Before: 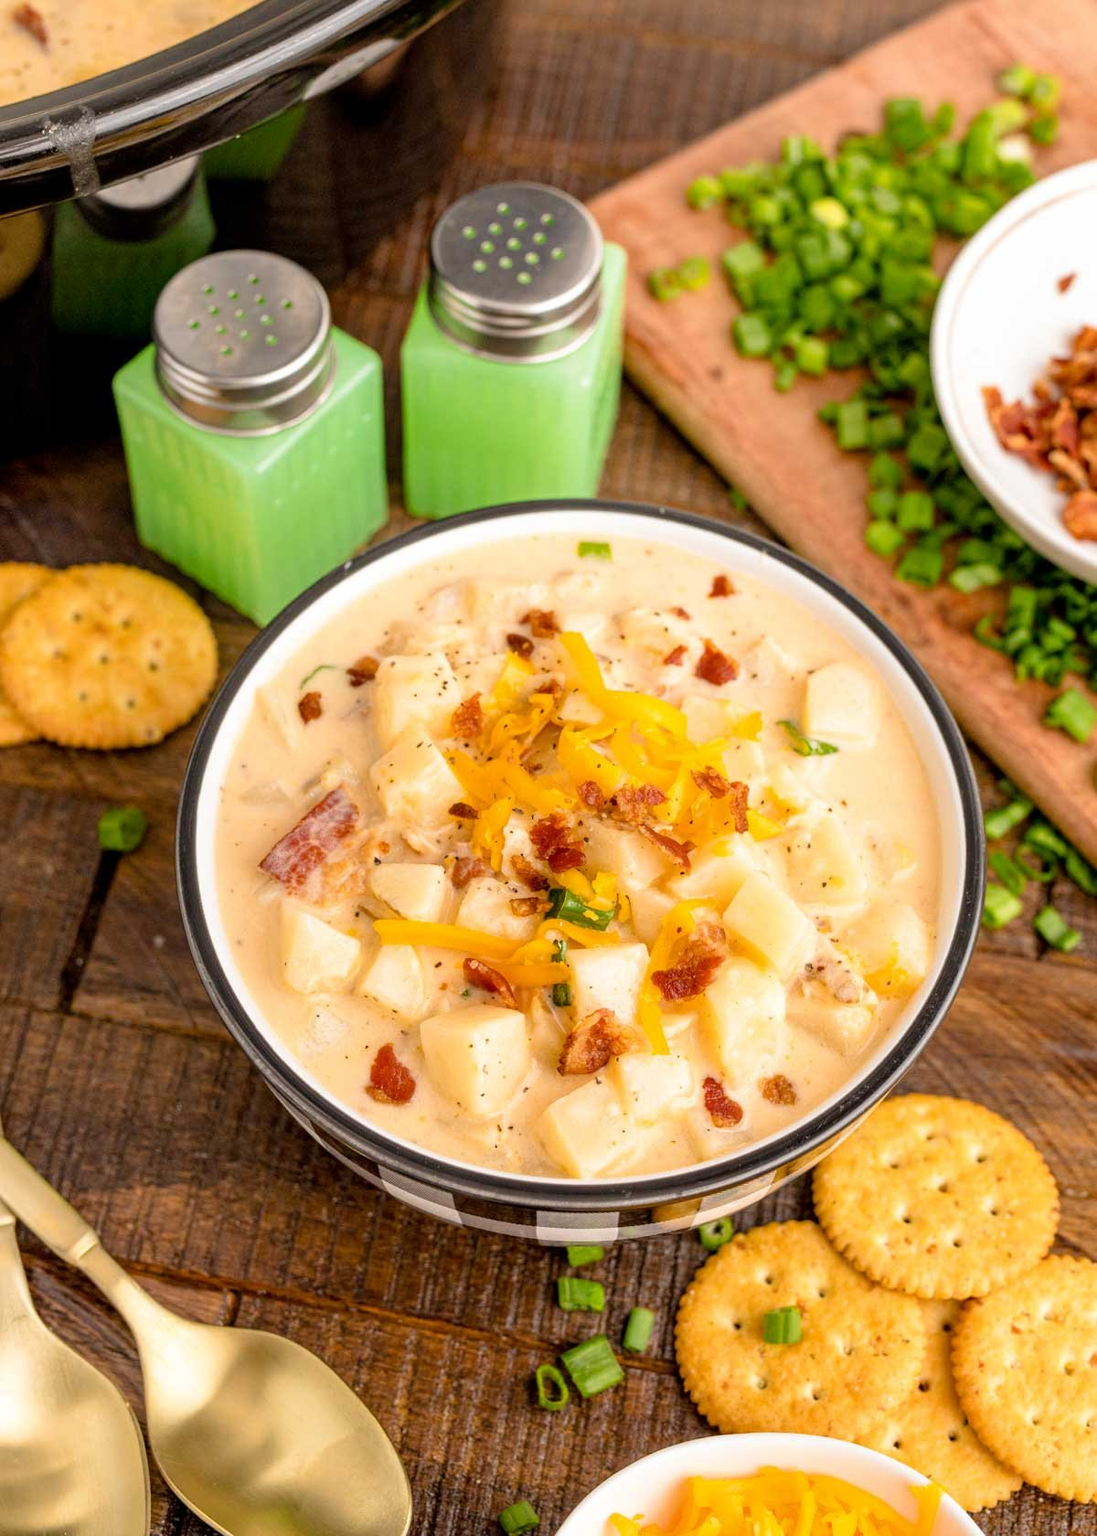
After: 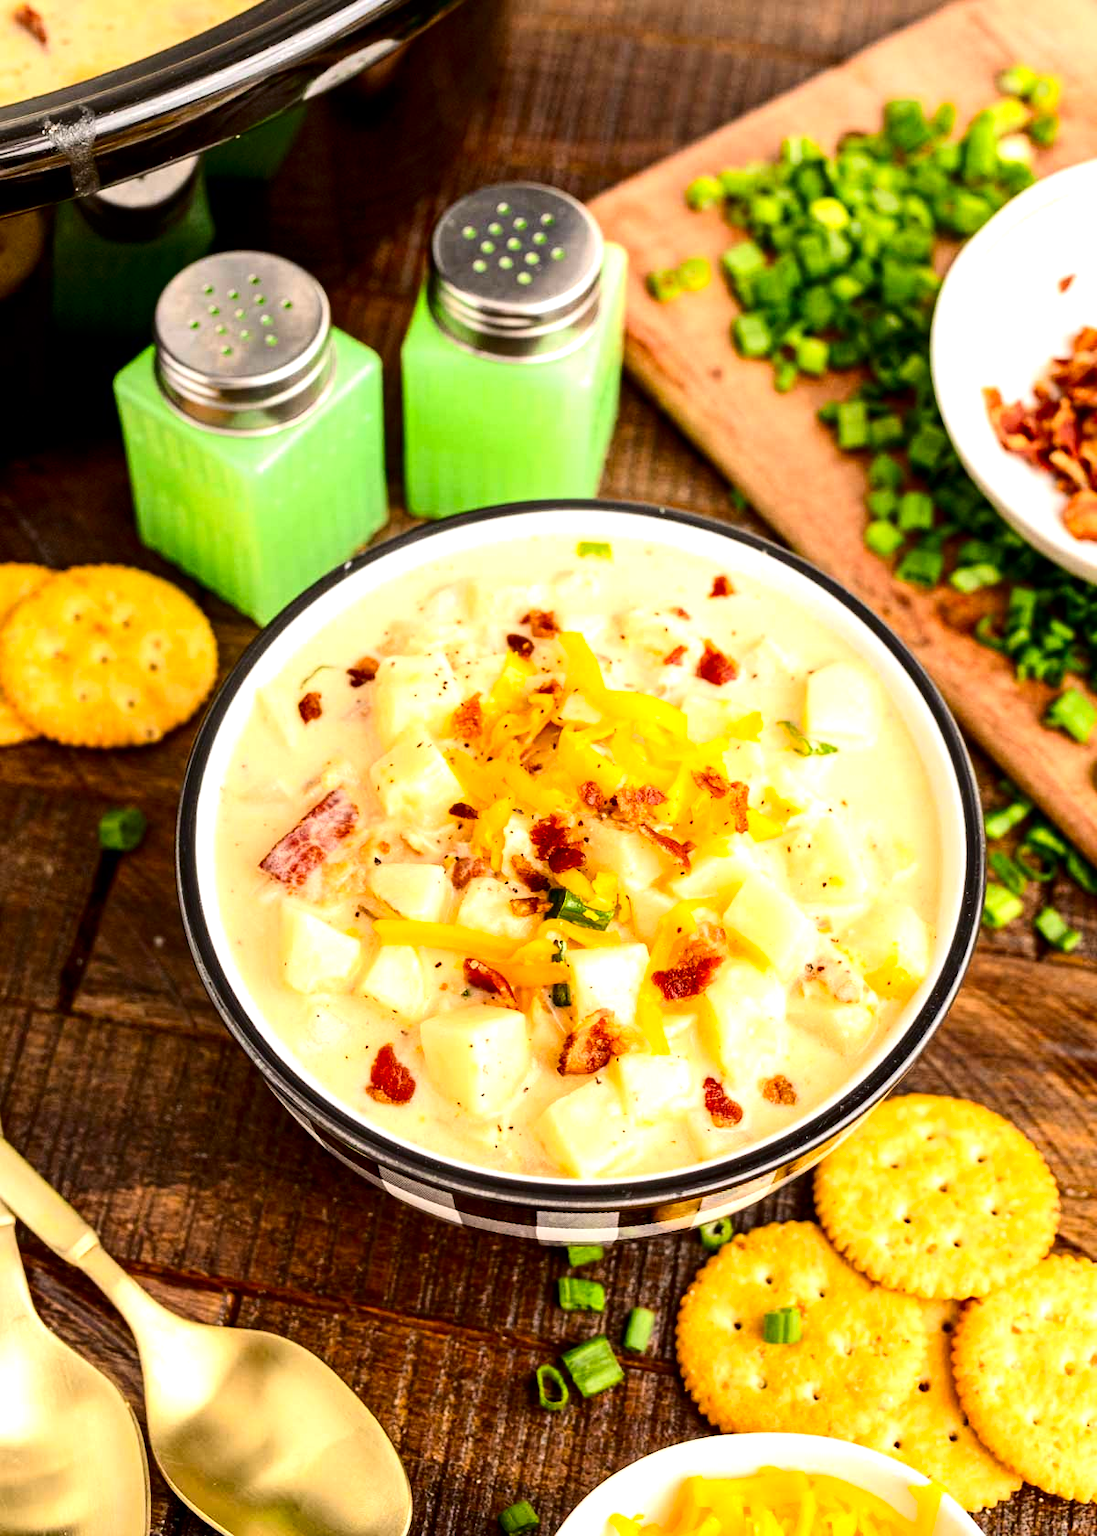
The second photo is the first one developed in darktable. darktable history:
exposure: exposure 0.202 EV, compensate highlight preservation false
tone equalizer: -8 EV -0.435 EV, -7 EV -0.364 EV, -6 EV -0.348 EV, -5 EV -0.212 EV, -3 EV 0.223 EV, -2 EV 0.349 EV, -1 EV 0.399 EV, +0 EV 0.398 EV, edges refinement/feathering 500, mask exposure compensation -1.57 EV, preserve details no
contrast brightness saturation: contrast 0.21, brightness -0.103, saturation 0.209
